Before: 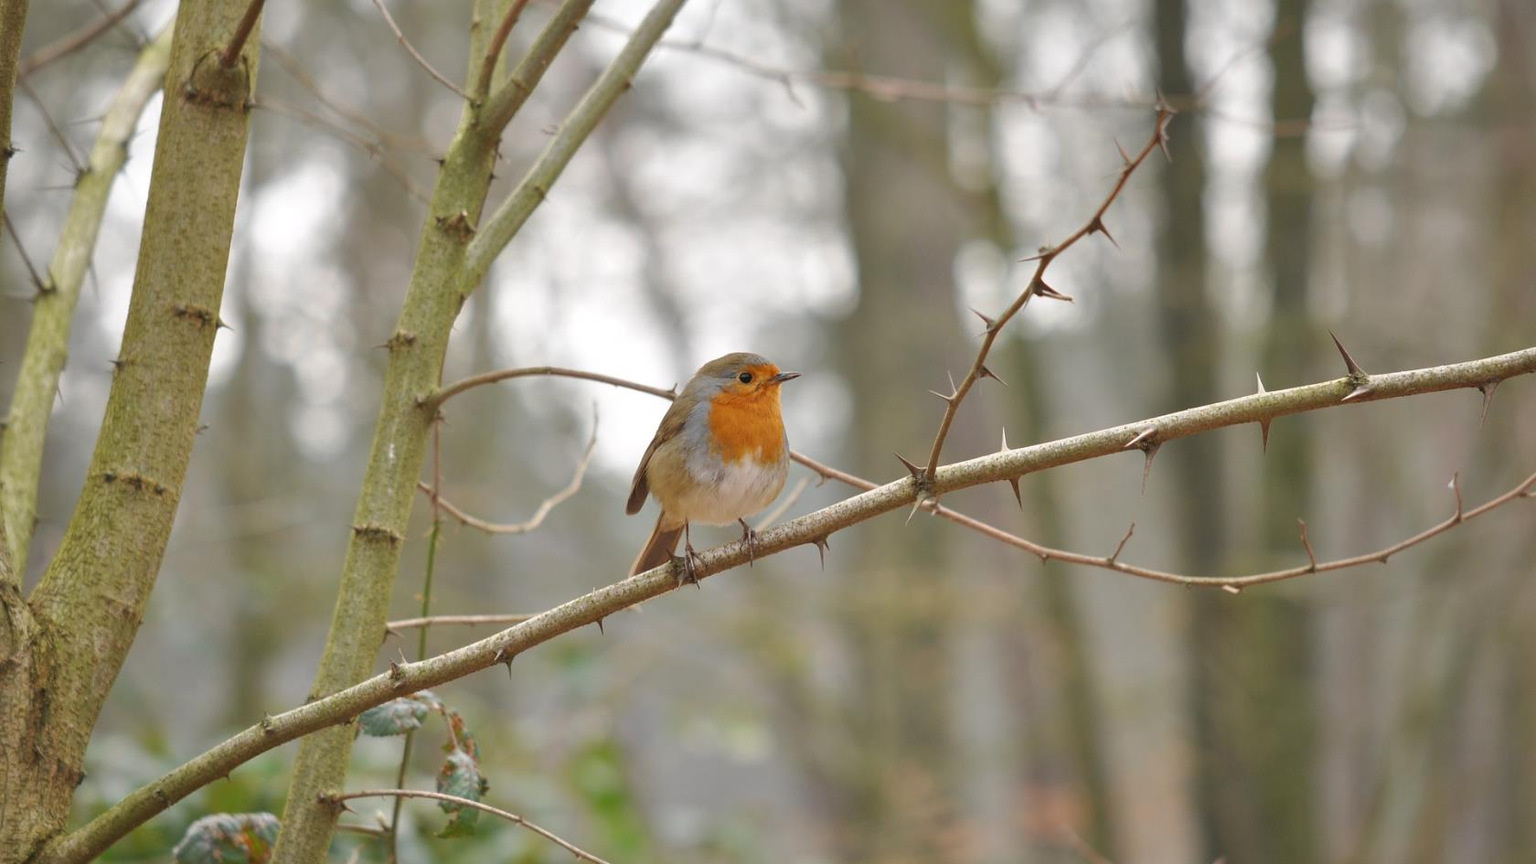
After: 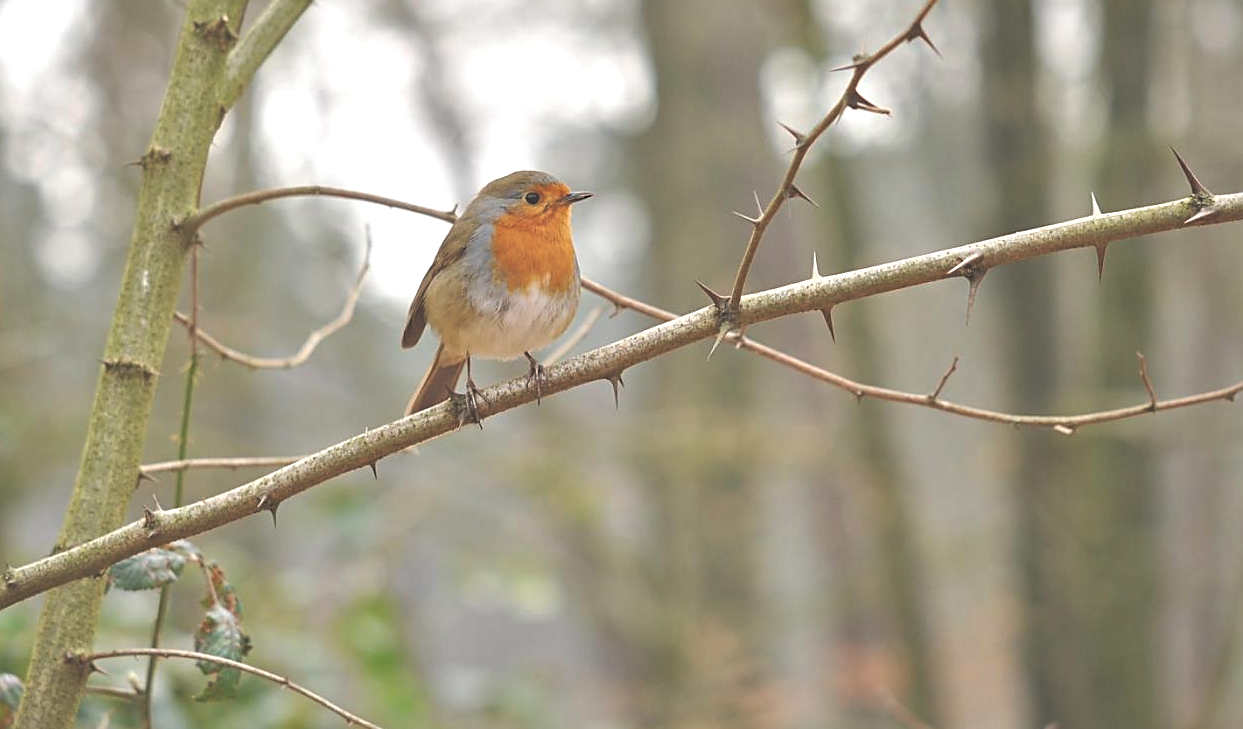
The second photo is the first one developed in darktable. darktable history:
sharpen: on, module defaults
exposure: black level correction -0.041, exposure 0.064 EV, compensate highlight preservation false
crop: left 16.871%, top 22.857%, right 9.116%
haze removal: compatibility mode true, adaptive false
local contrast: mode bilateral grid, contrast 10, coarseness 25, detail 115%, midtone range 0.2
rgb levels: levels [[0.01, 0.419, 0.839], [0, 0.5, 1], [0, 0.5, 1]]
levels: levels [0.026, 0.507, 0.987]
